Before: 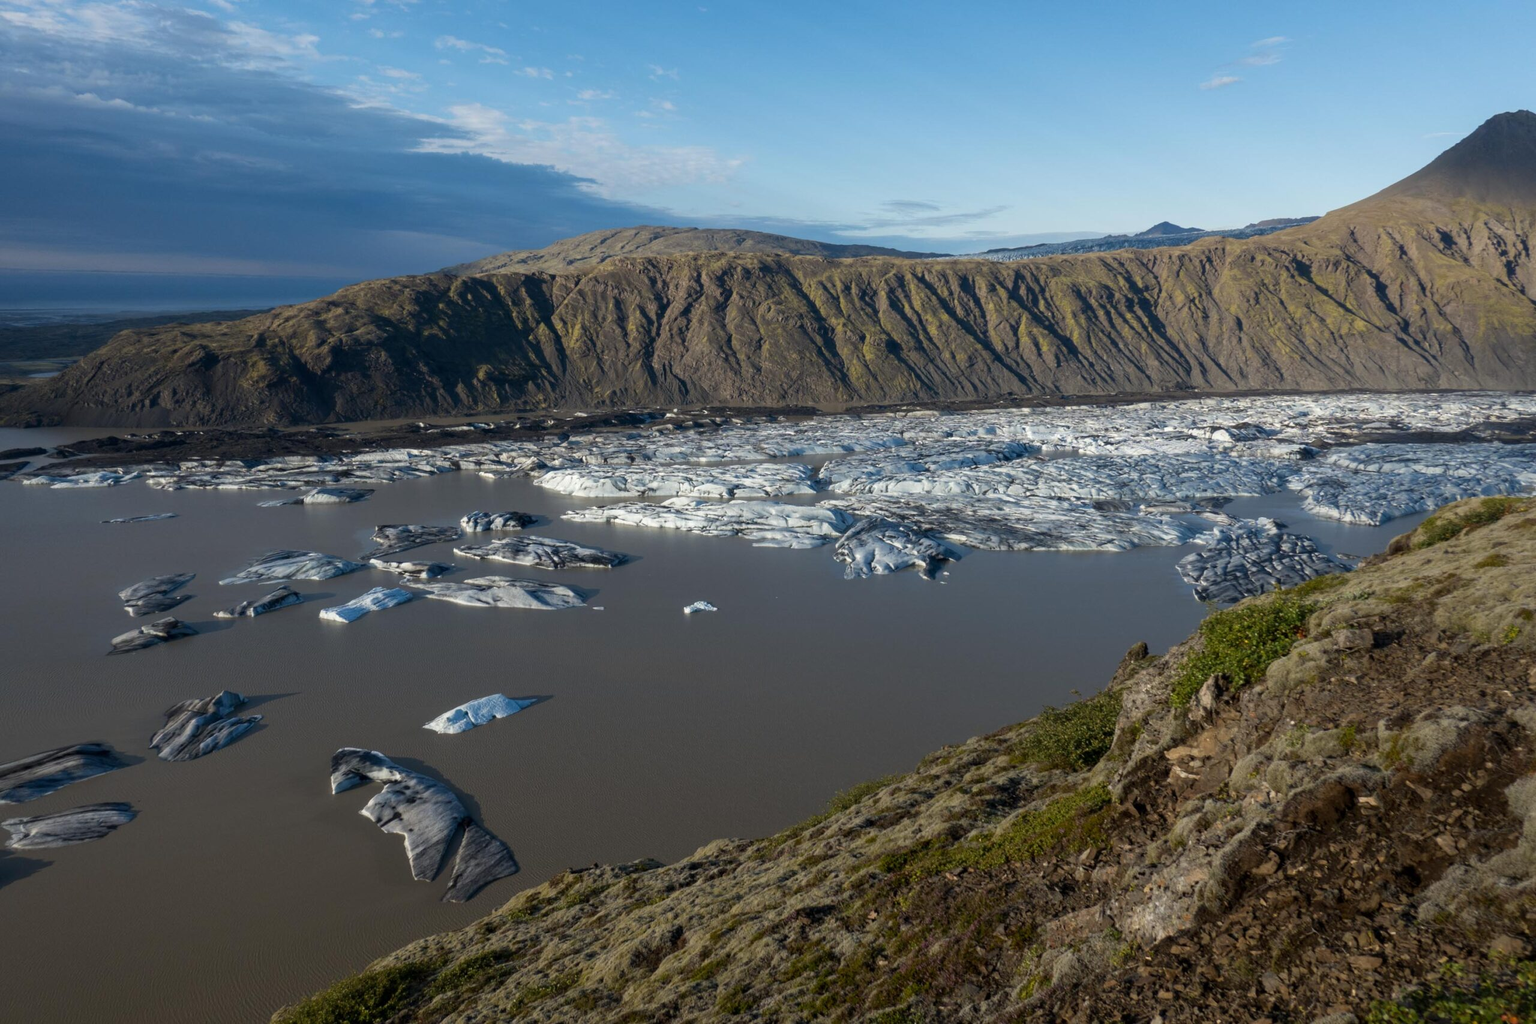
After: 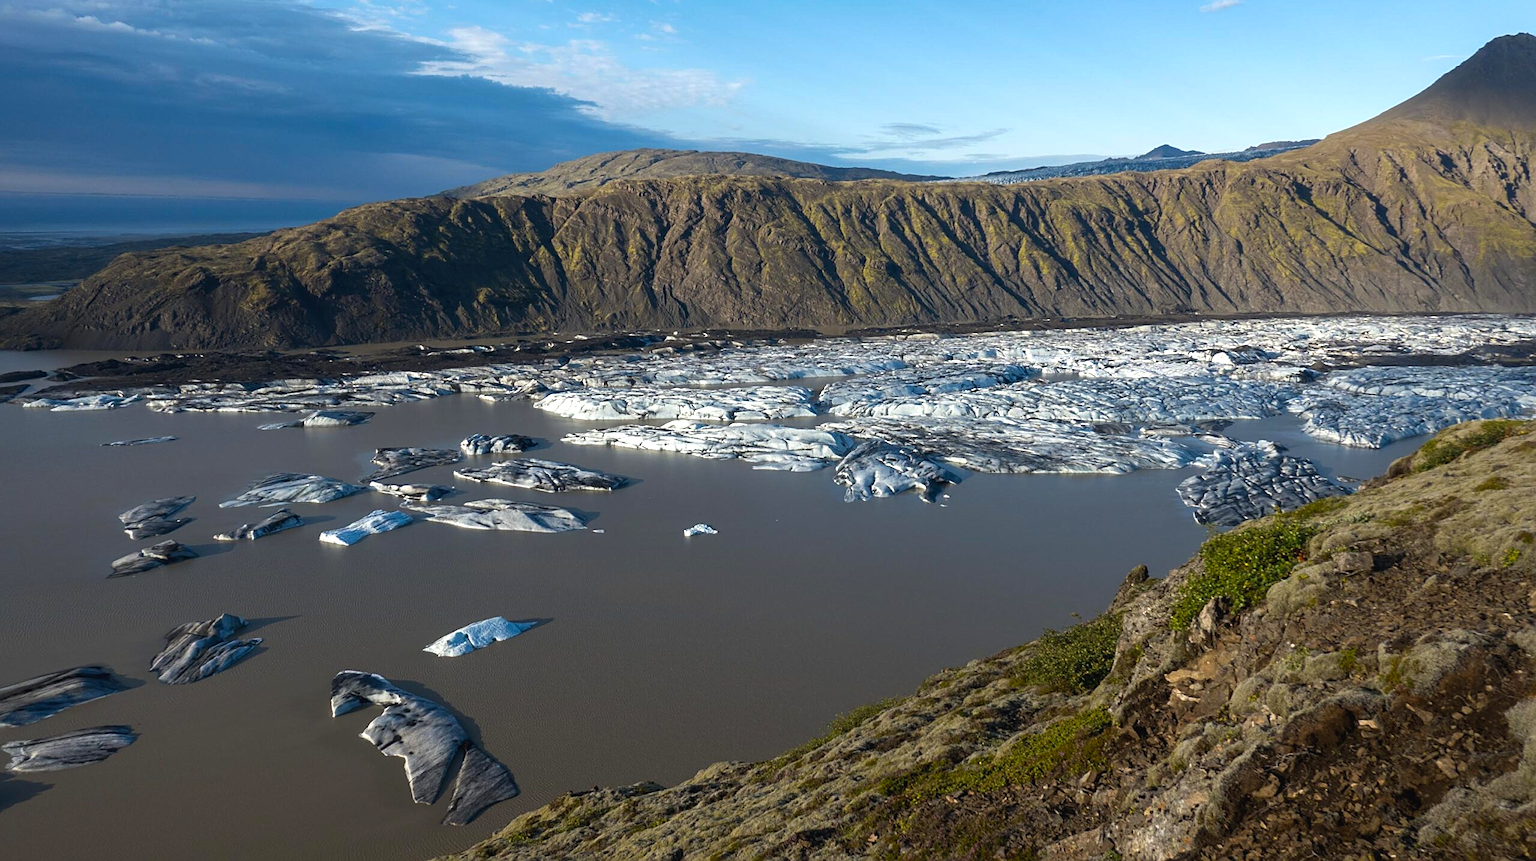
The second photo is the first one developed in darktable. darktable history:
crop: top 7.601%, bottom 8.245%
sharpen: on, module defaults
color balance rgb: global offset › luminance 0.261%, linear chroma grading › global chroma 15.338%, perceptual saturation grading › global saturation 0.382%, perceptual brilliance grading › highlights 11.79%
